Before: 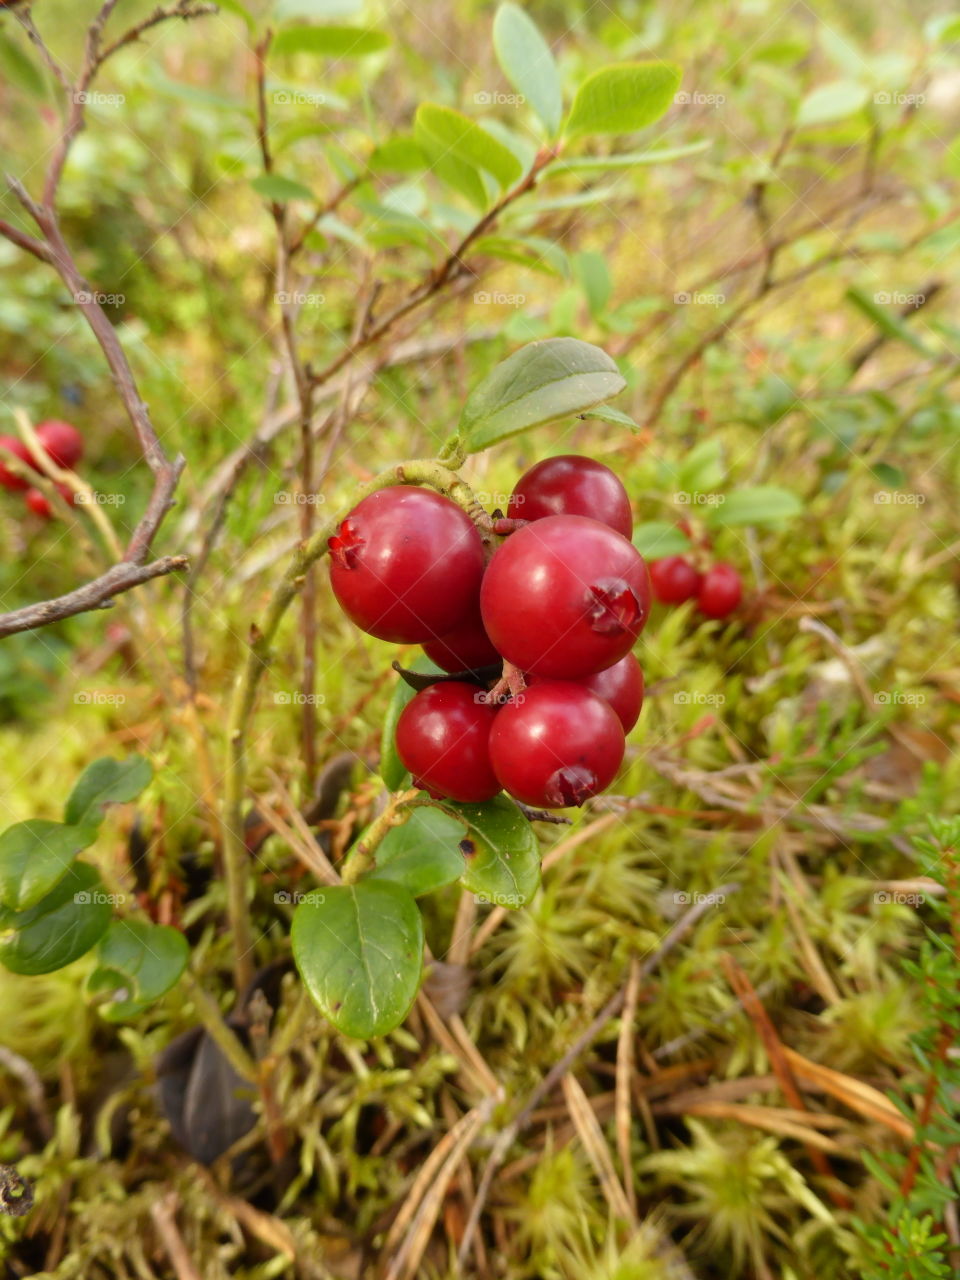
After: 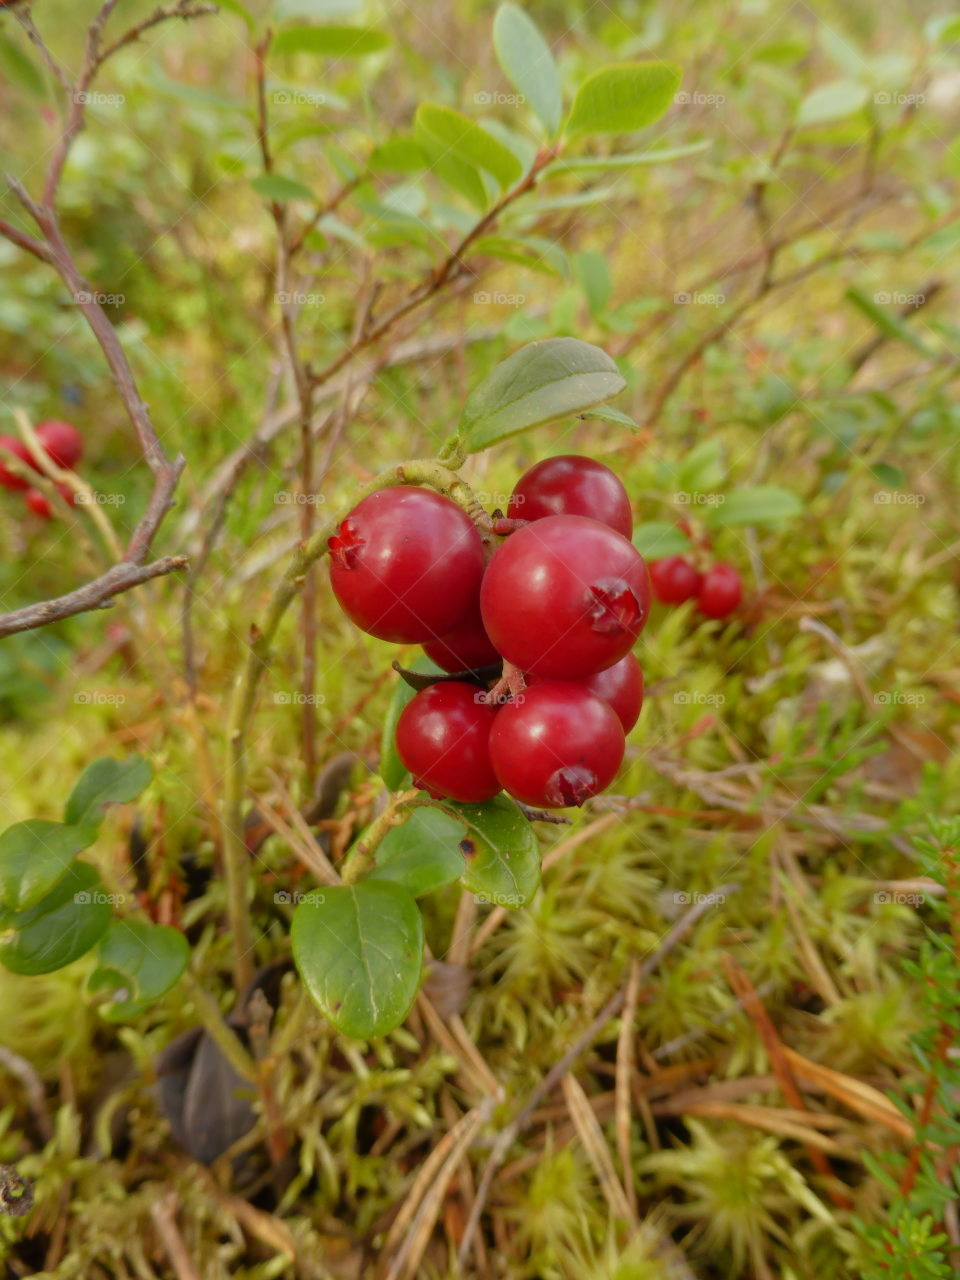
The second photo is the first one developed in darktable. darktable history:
tone equalizer: -8 EV 0.273 EV, -7 EV 0.445 EV, -6 EV 0.43 EV, -5 EV 0.271 EV, -3 EV -0.277 EV, -2 EV -0.428 EV, -1 EV -0.421 EV, +0 EV -0.234 EV, edges refinement/feathering 500, mask exposure compensation -1.57 EV, preserve details no
